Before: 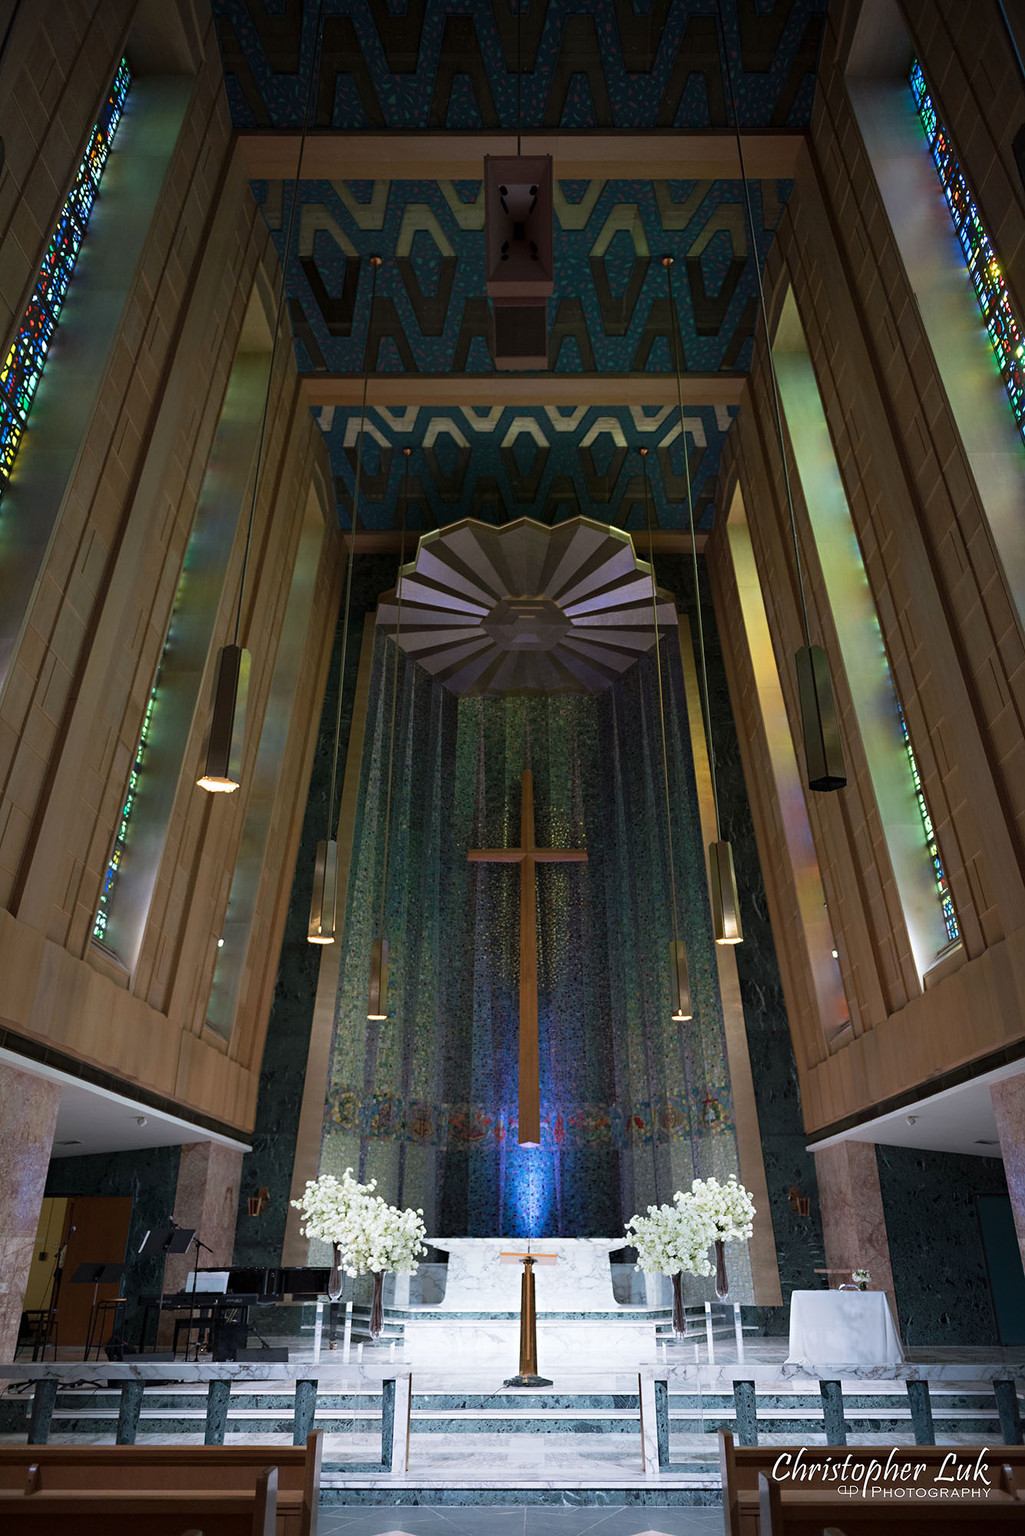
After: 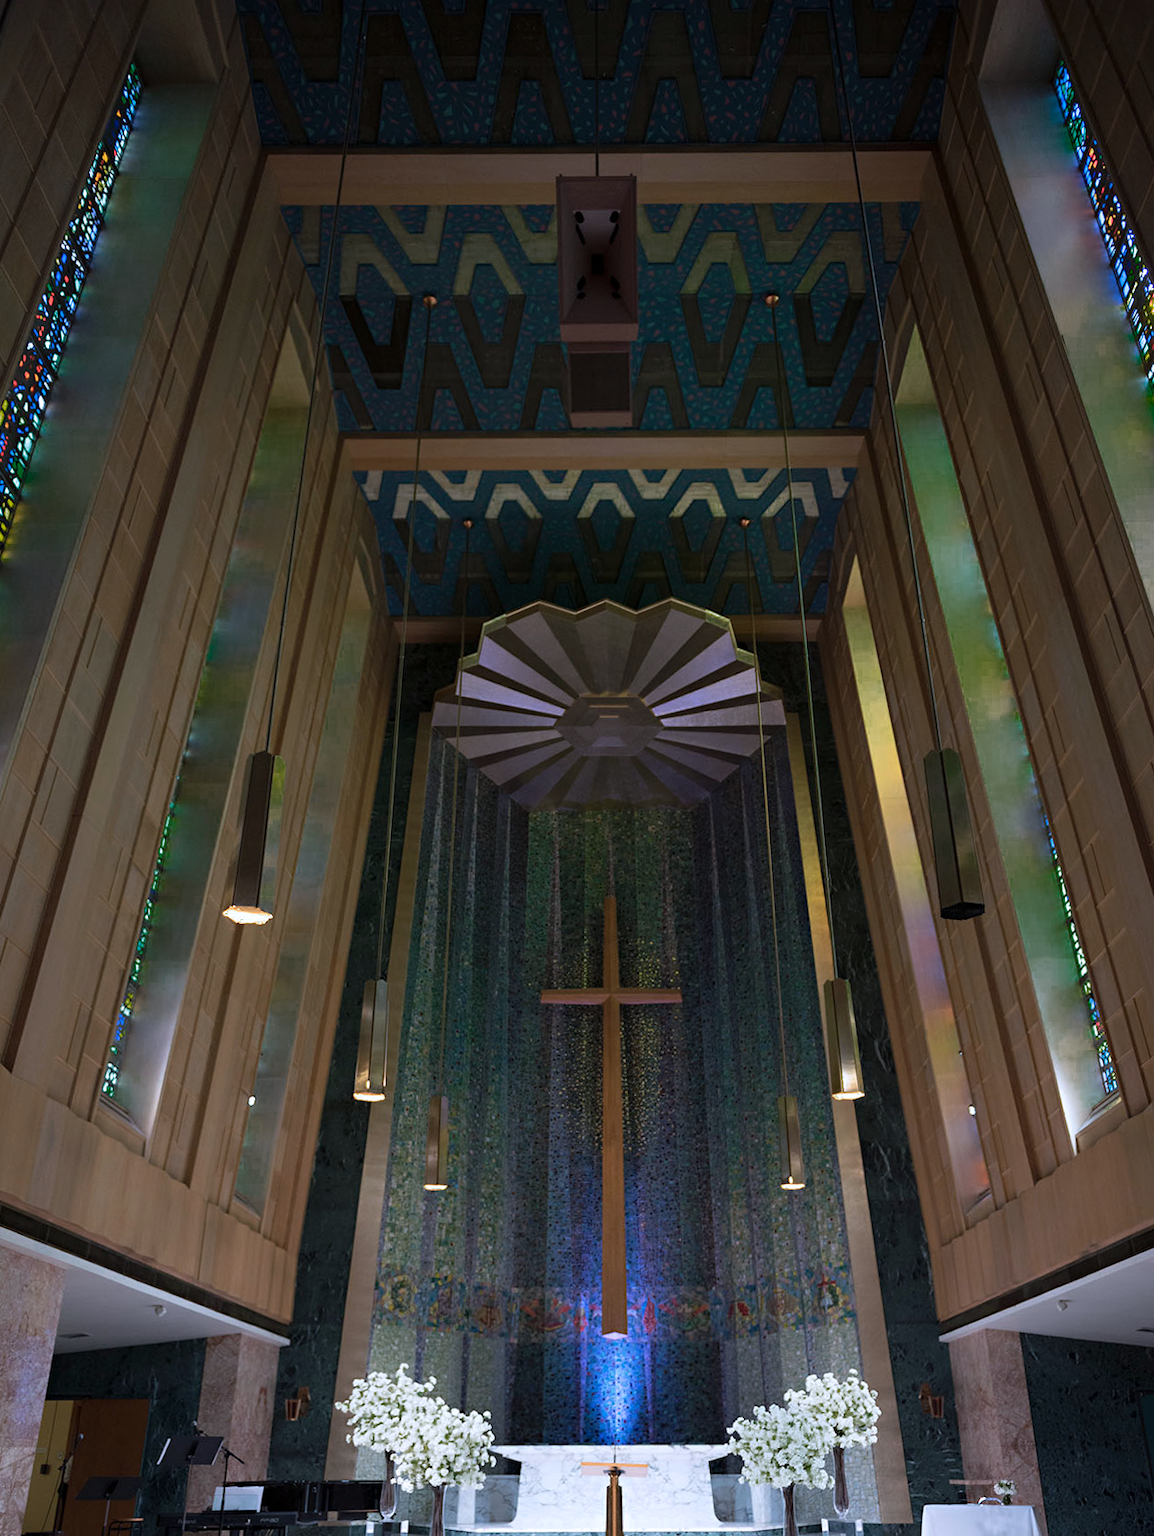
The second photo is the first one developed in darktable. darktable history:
color calibration: illuminant as shot in camera, x 0.358, y 0.373, temperature 4628.91 K
color zones: curves: ch0 [(0.25, 0.5) (0.347, 0.092) (0.75, 0.5)]; ch1 [(0.25, 0.5) (0.33, 0.51) (0.75, 0.5)], mix 19.02%
crop and rotate: angle 0.271°, left 0.332%, right 2.896%, bottom 14.087%
